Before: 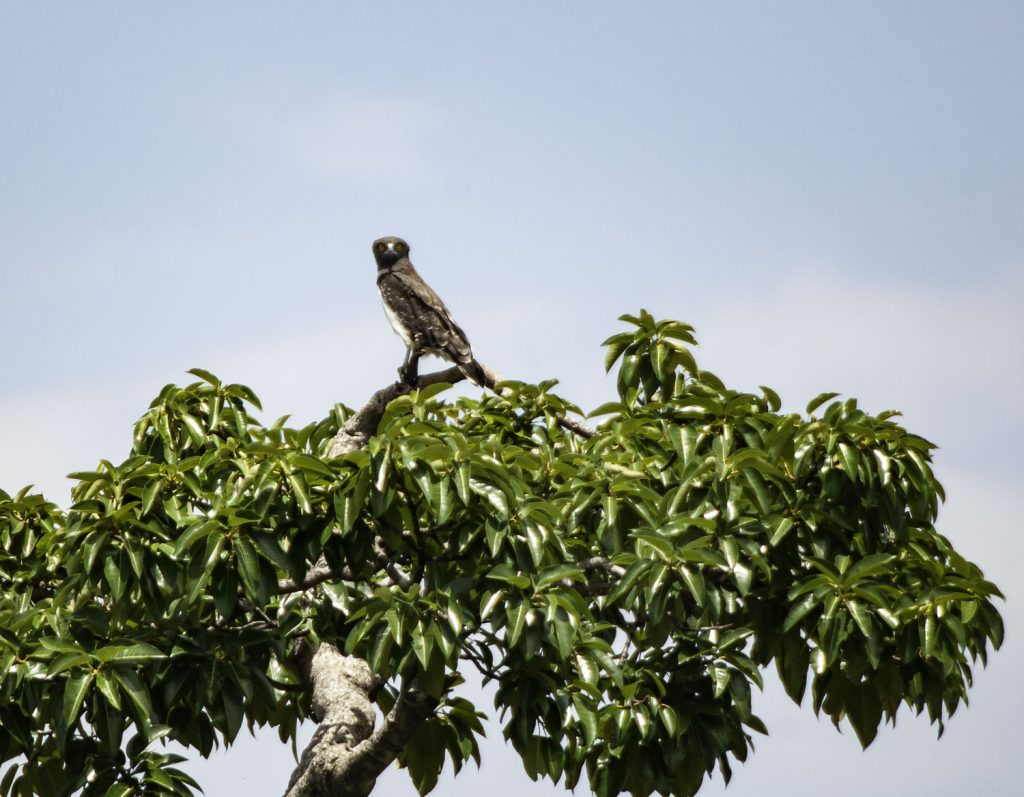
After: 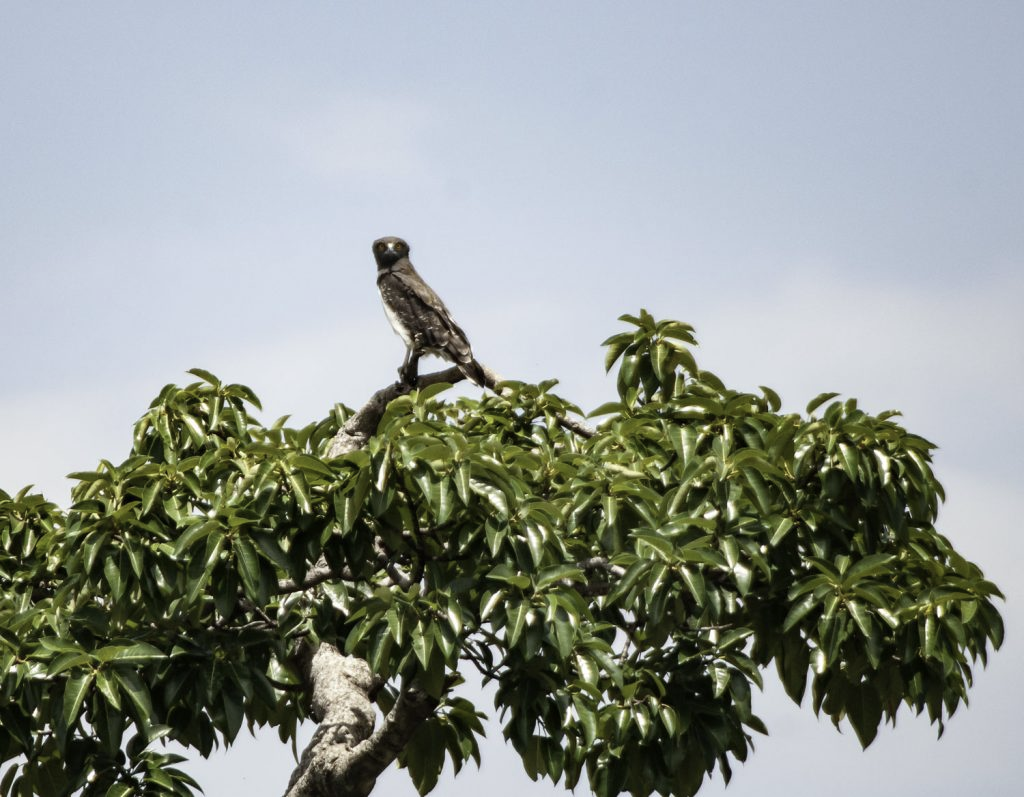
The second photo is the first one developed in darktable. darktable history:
color correction: highlights b* -0.045, saturation 0.808
